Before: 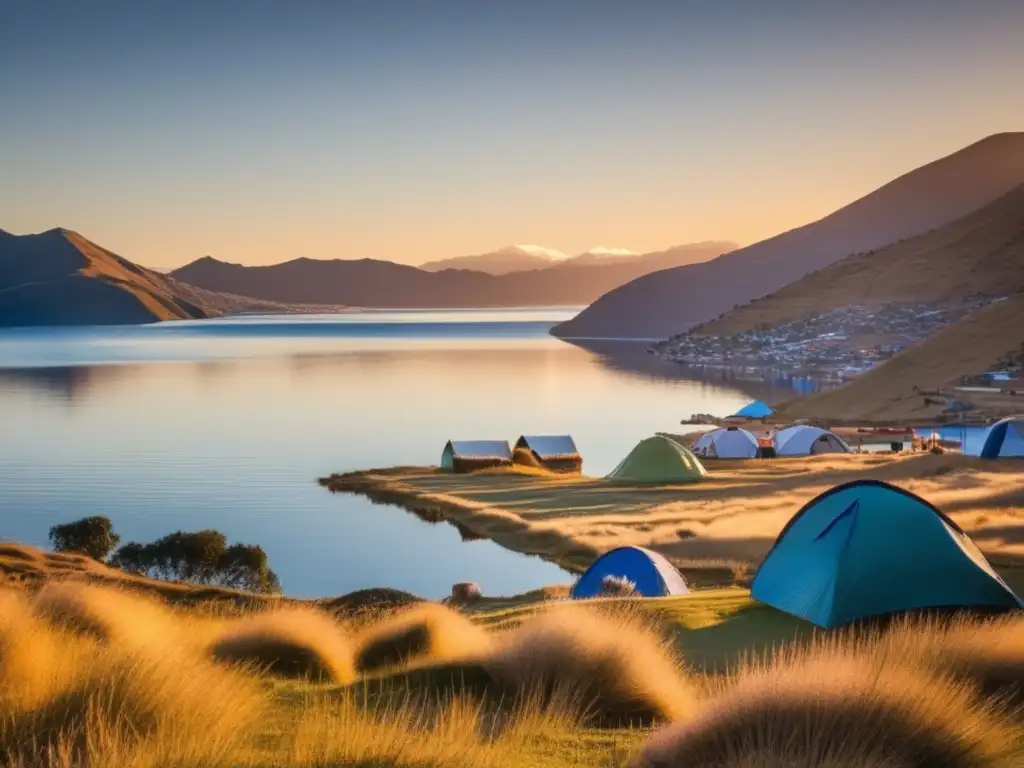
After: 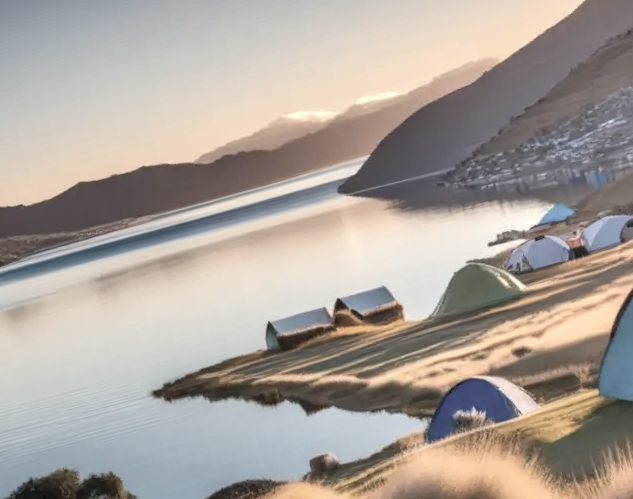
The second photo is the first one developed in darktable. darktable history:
crop: left 16.899%, right 16.556%
shadows and highlights: highlights color adjustment 0%, low approximation 0.01, soften with gaussian
exposure: black level correction 0.001, exposure 0.14 EV, compensate highlight preservation false
contrast brightness saturation: brightness 0.18, saturation -0.5
rotate and perspective: rotation -14.8°, crop left 0.1, crop right 0.903, crop top 0.25, crop bottom 0.748
local contrast: shadows 94%
tone equalizer: on, module defaults
